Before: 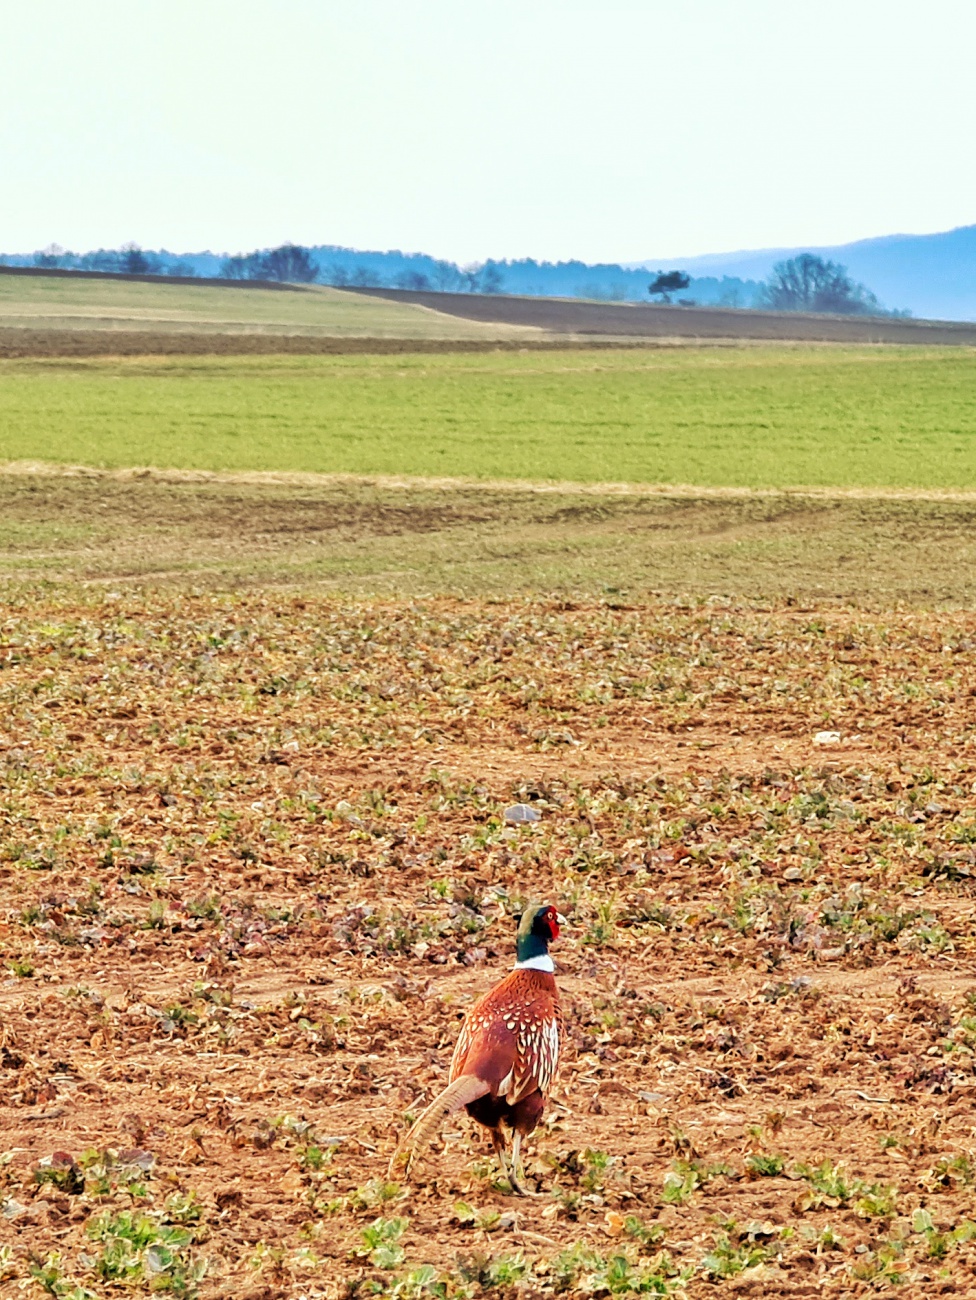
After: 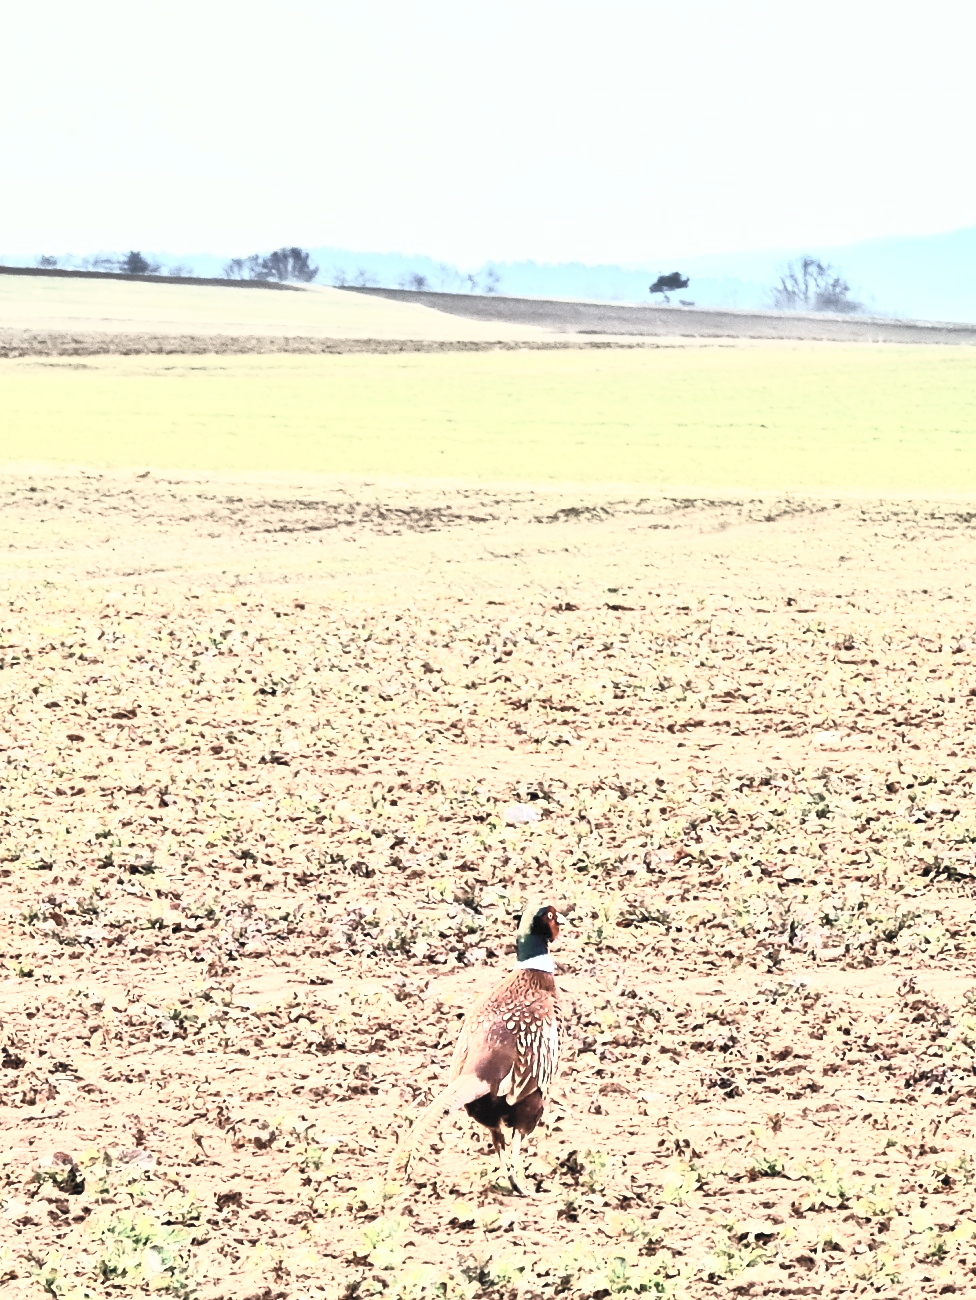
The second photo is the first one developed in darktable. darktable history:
color correction: highlights b* -0.045, saturation 0.266
contrast brightness saturation: contrast 0.987, brightness 0.996, saturation 0.981
